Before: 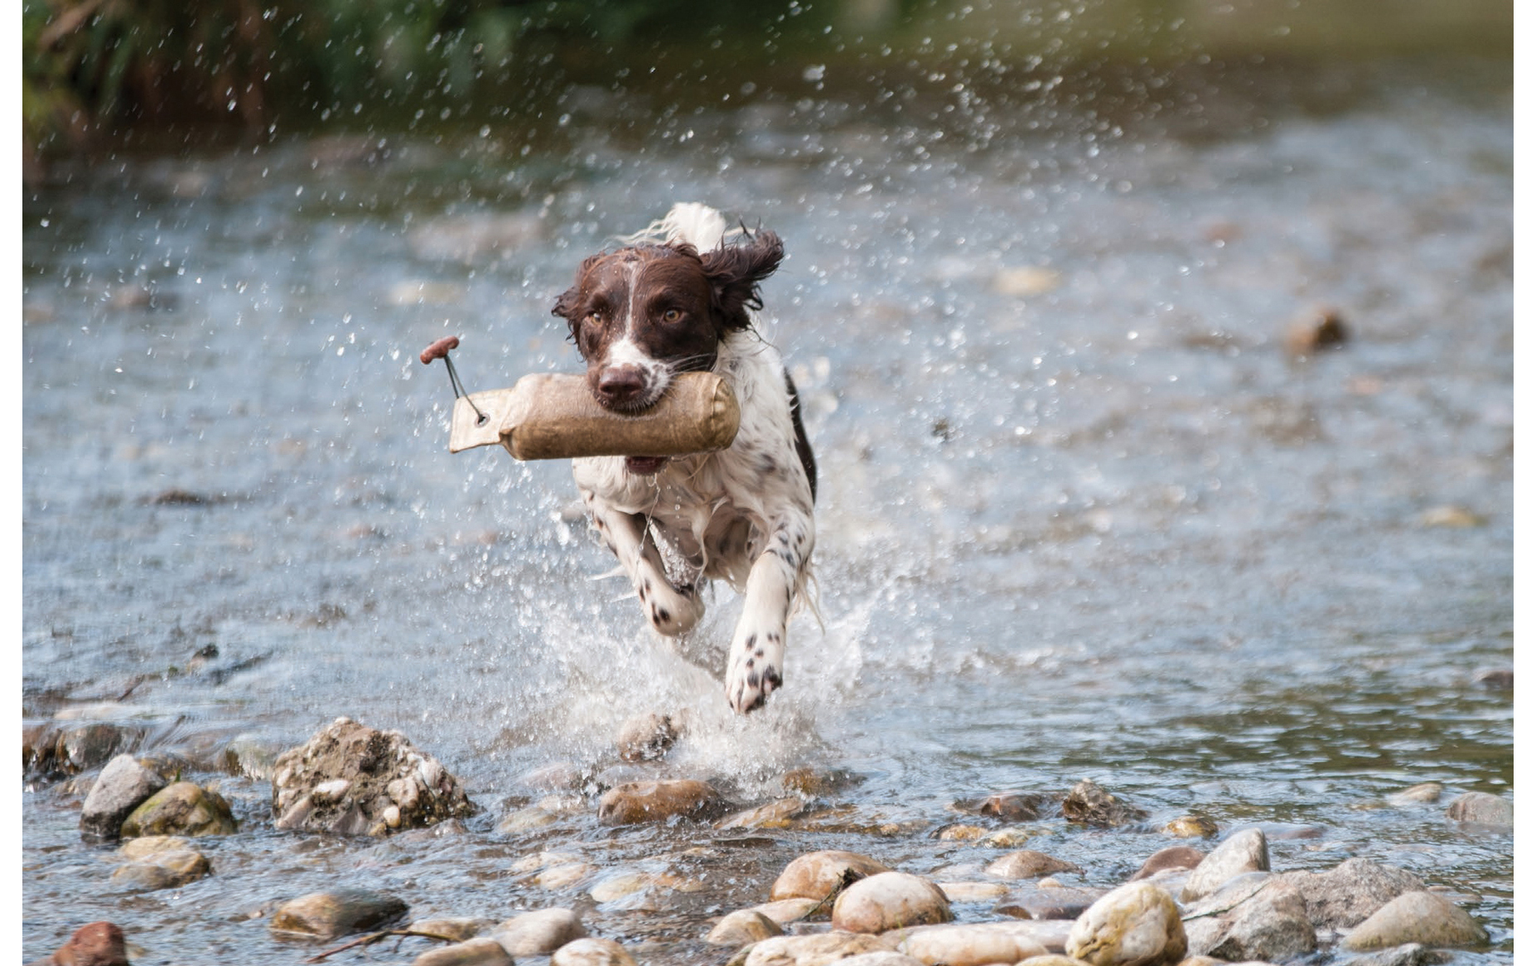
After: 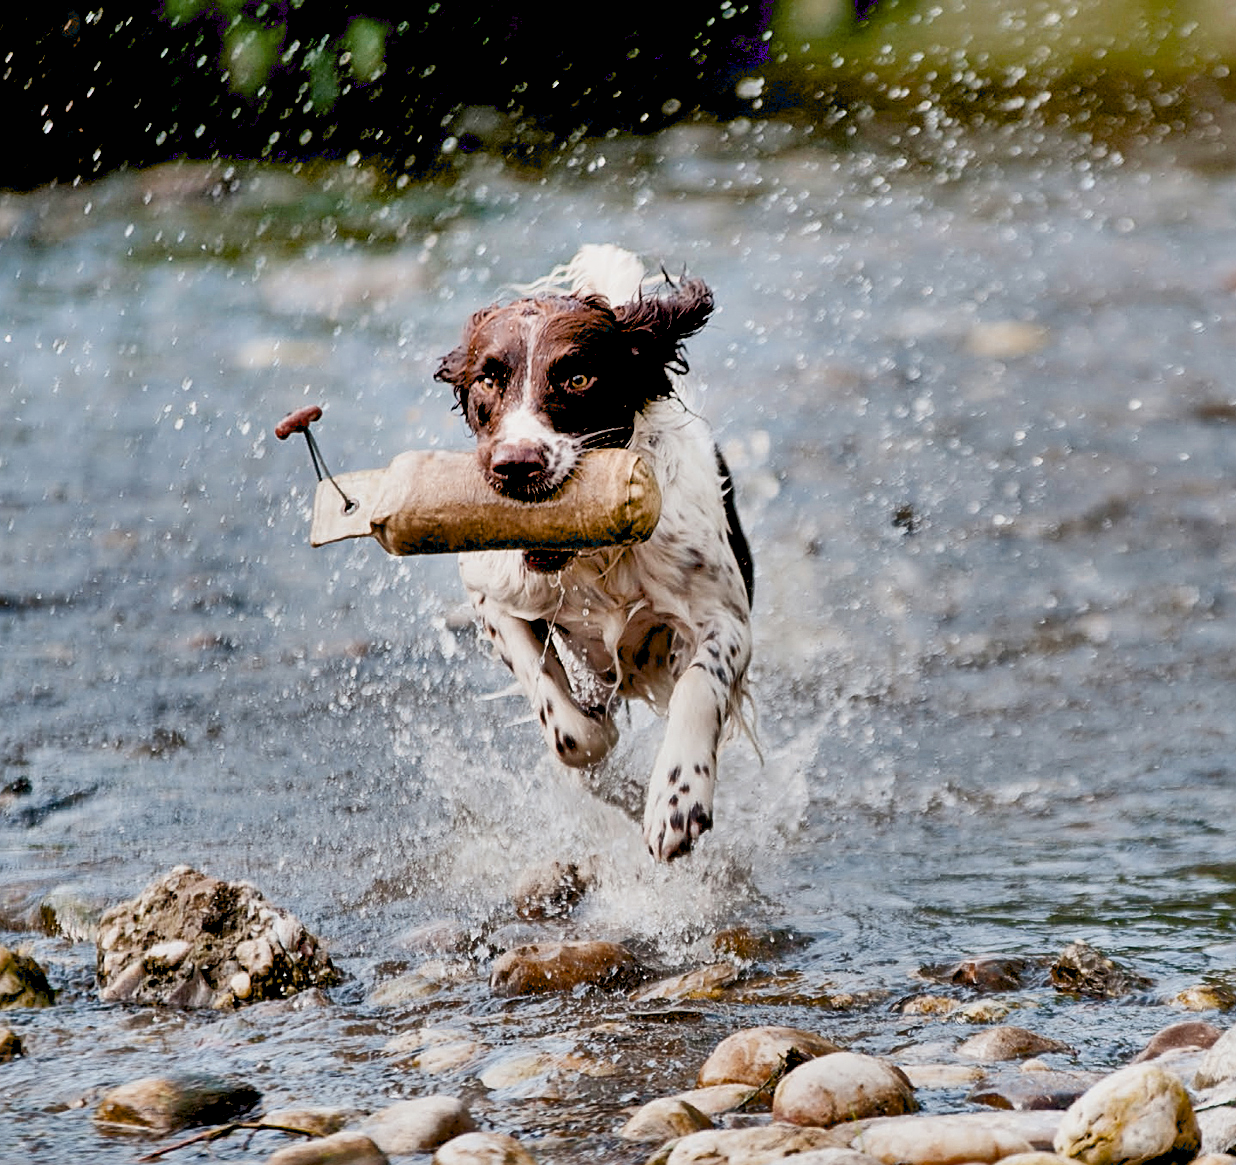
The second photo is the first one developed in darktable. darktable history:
shadows and highlights: shadows 24.63, highlights -79.89, soften with gaussian
sharpen: amount 0.6
exposure: black level correction 0.037, exposure 0.906 EV, compensate highlight preservation false
crop and rotate: left 12.52%, right 20.762%
filmic rgb: black relative exposure -7.65 EV, white relative exposure 4.56 EV, threshold 3 EV, hardness 3.61, enable highlight reconstruction true
